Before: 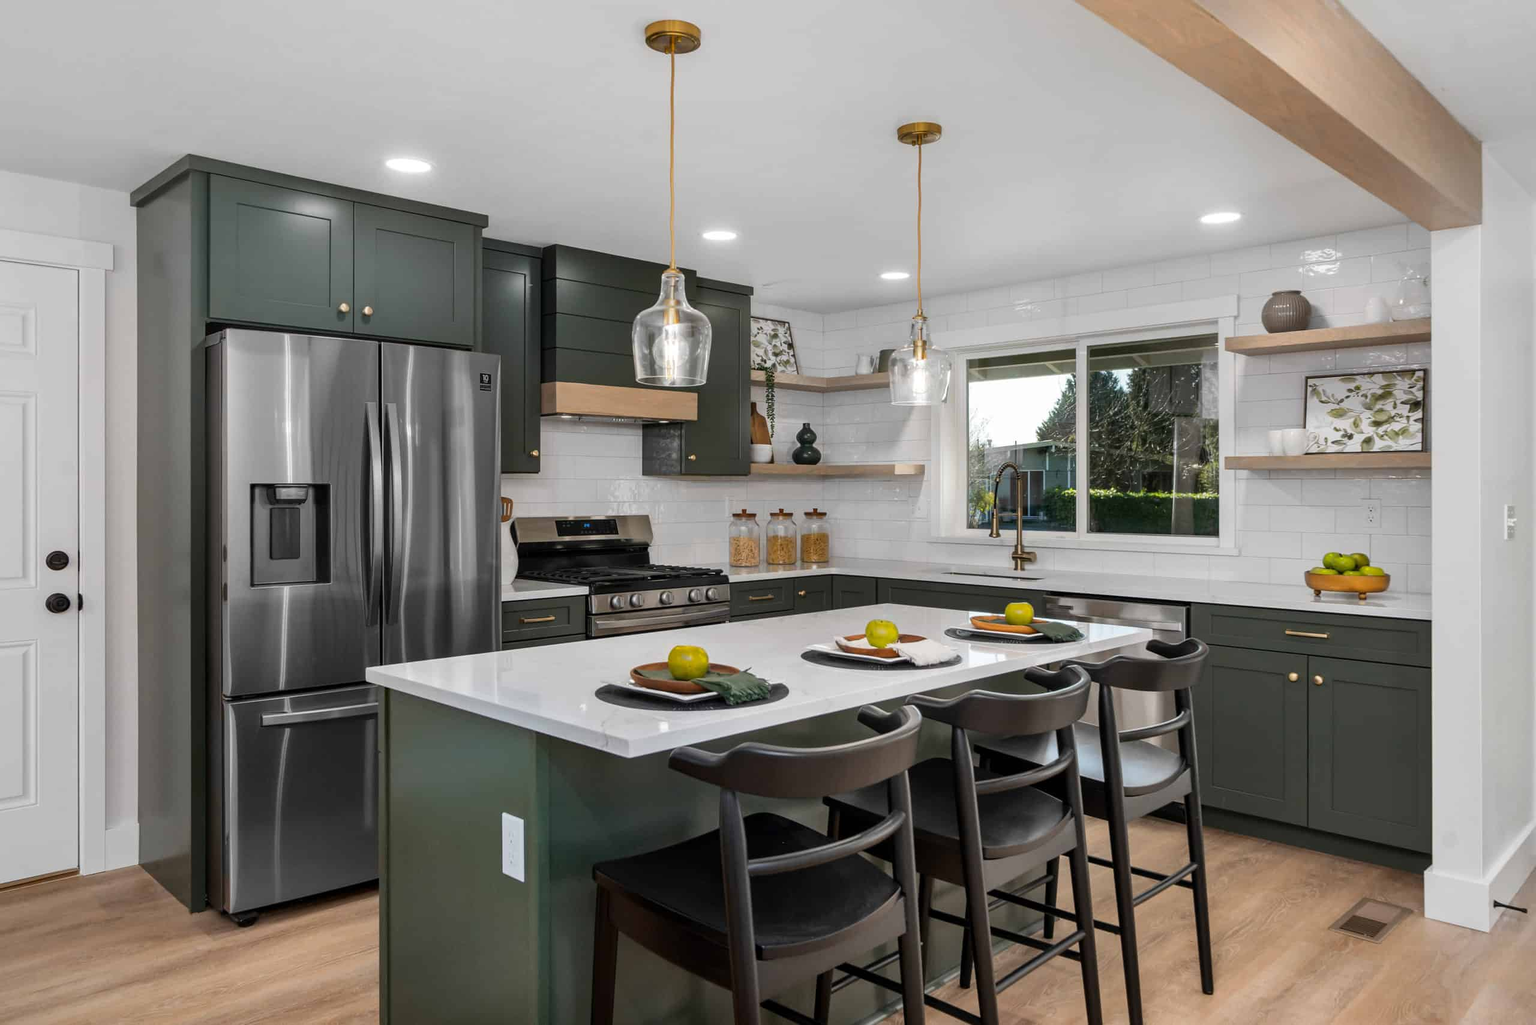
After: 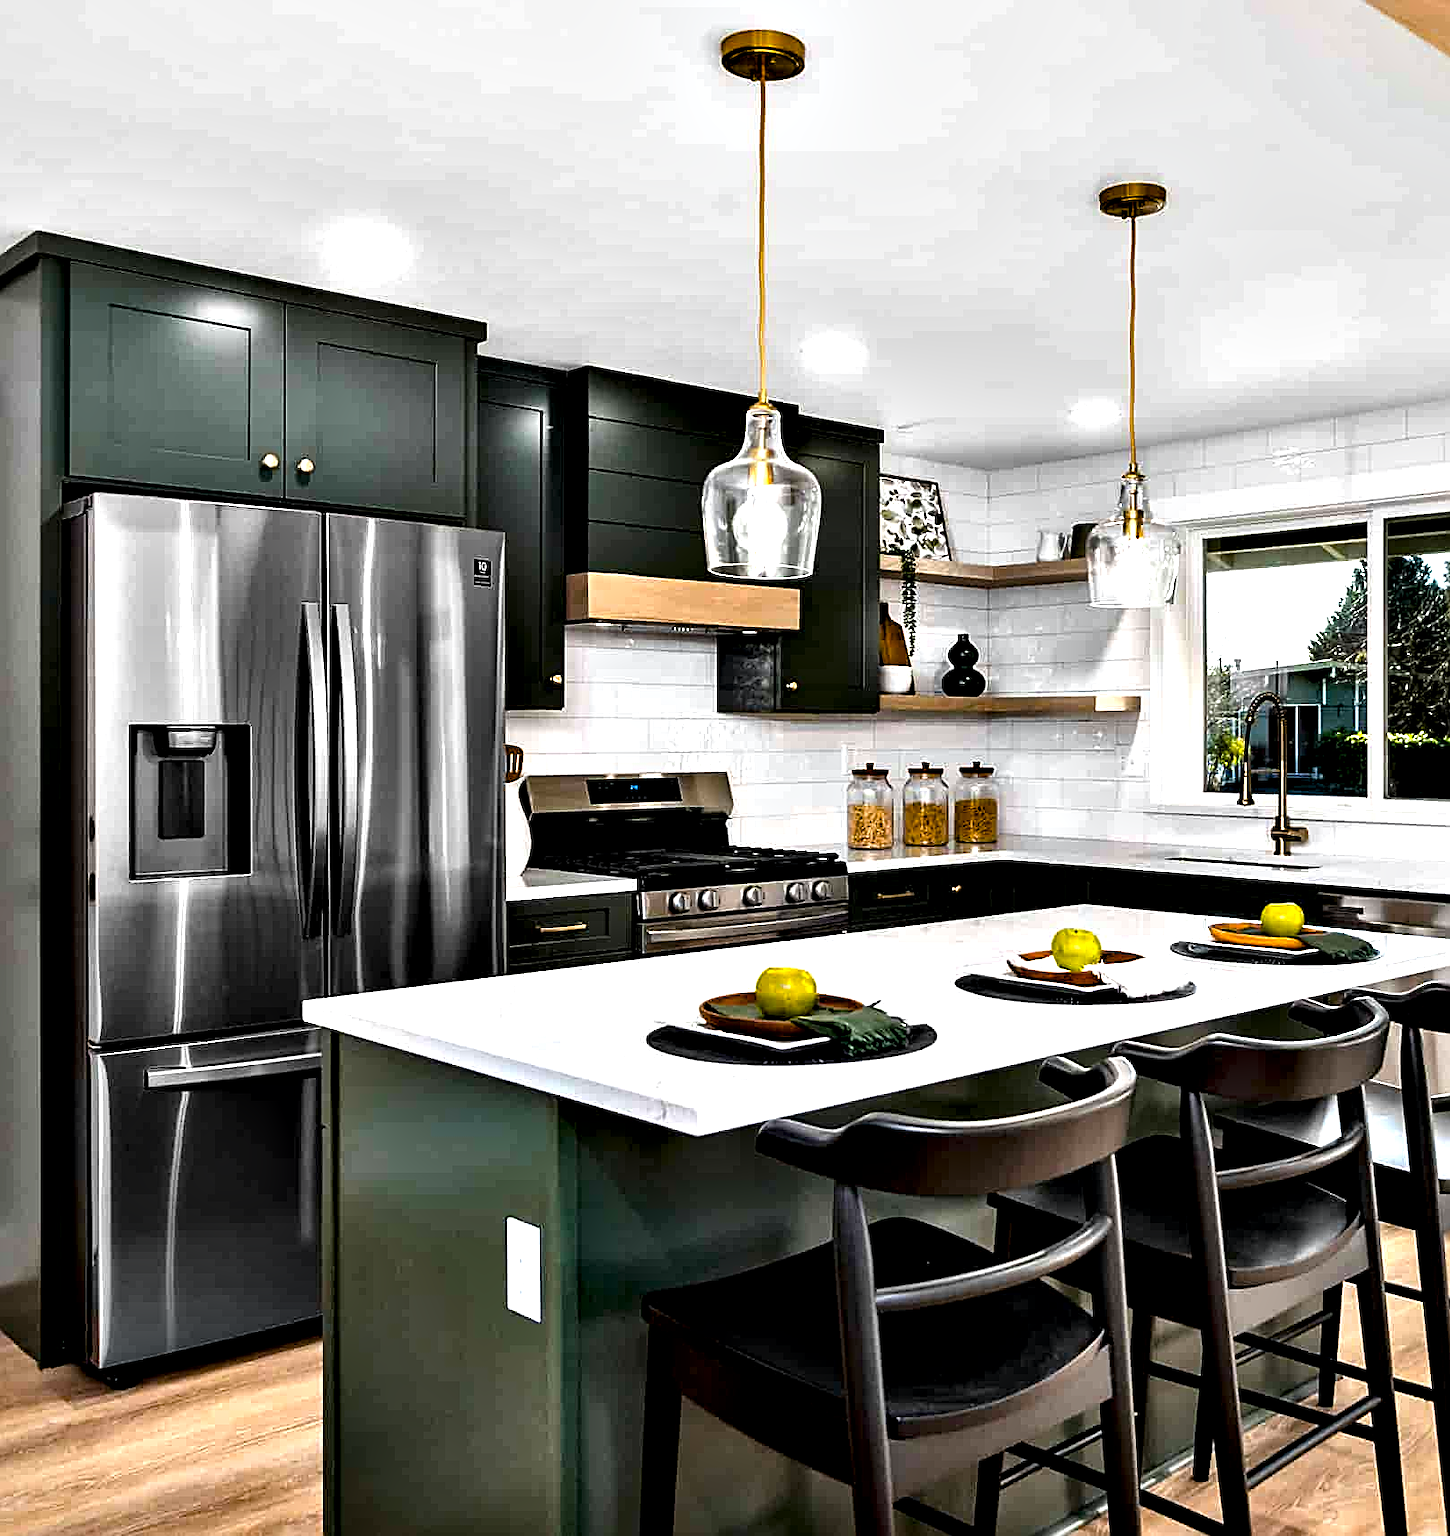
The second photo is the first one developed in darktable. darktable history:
contrast brightness saturation: saturation -0.047
local contrast: mode bilateral grid, contrast 49, coarseness 49, detail 150%, midtone range 0.2
sharpen: amount 0.741
crop: left 10.683%, right 26.29%
tone equalizer: -8 EV -0.747 EV, -7 EV -0.687 EV, -6 EV -0.614 EV, -5 EV -0.366 EV, -3 EV 0.37 EV, -2 EV 0.6 EV, -1 EV 0.696 EV, +0 EV 0.747 EV, edges refinement/feathering 500, mask exposure compensation -1.57 EV, preserve details no
color balance rgb: perceptual saturation grading › global saturation 36.52%, perceptual saturation grading › shadows 36.226%
contrast equalizer: octaves 7, y [[0.6 ×6], [0.55 ×6], [0 ×6], [0 ×6], [0 ×6]]
